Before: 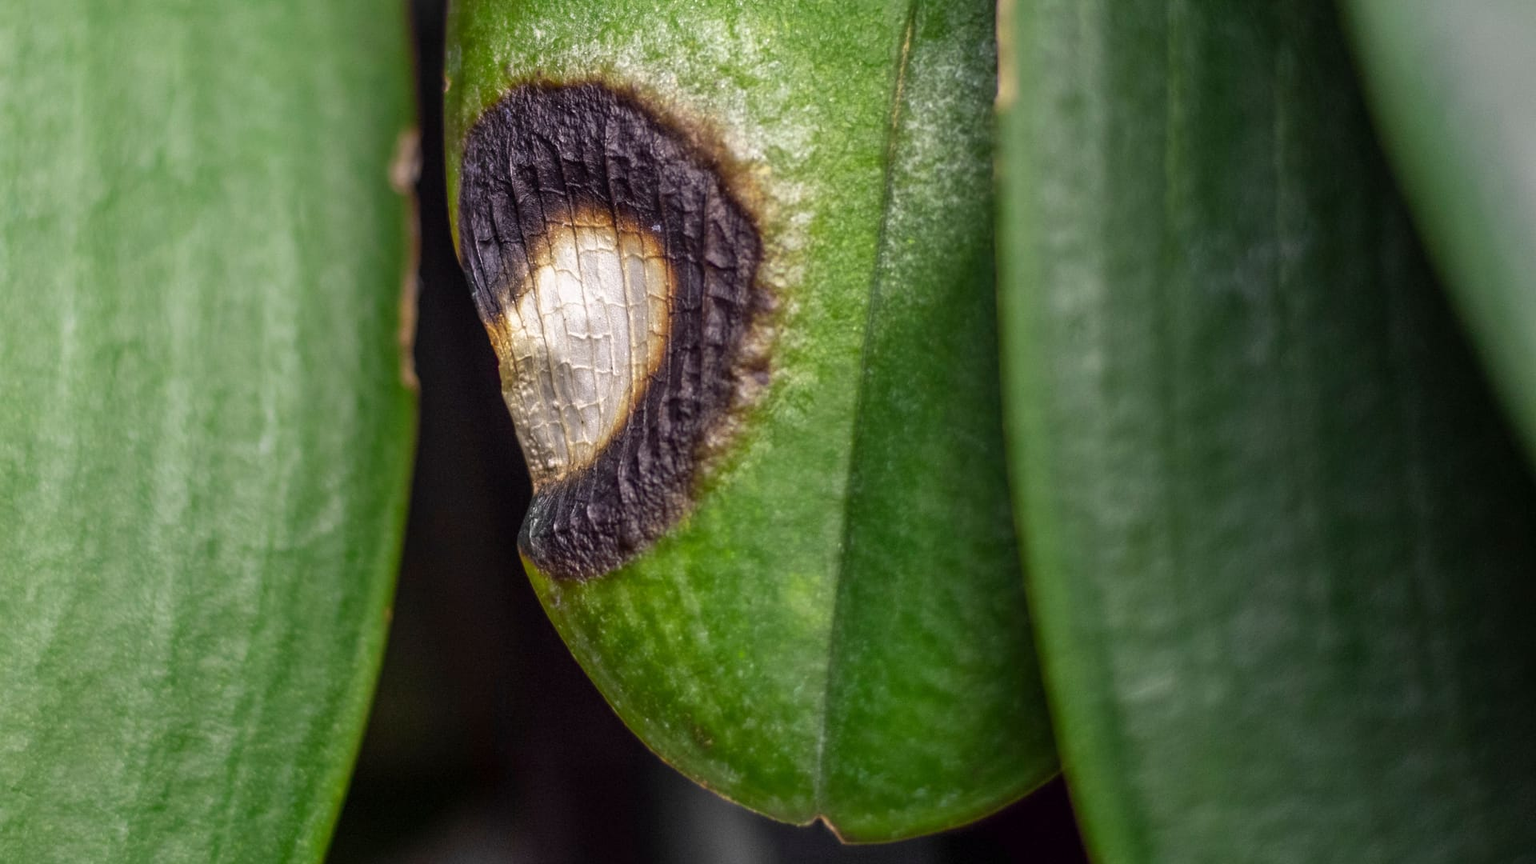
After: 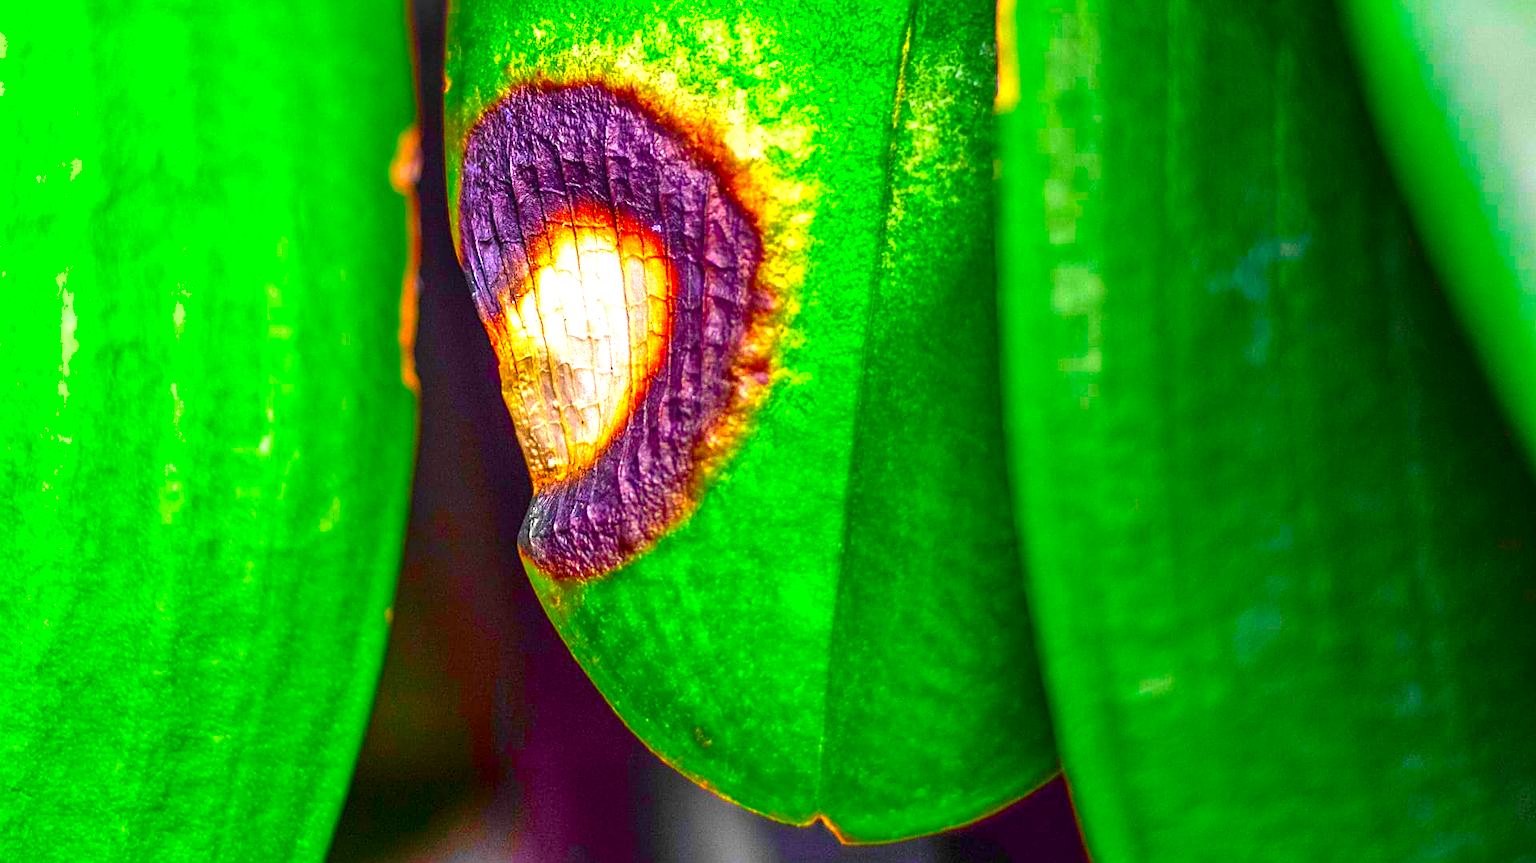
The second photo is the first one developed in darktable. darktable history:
local contrast: mode bilateral grid, contrast 100, coarseness 99, detail 91%, midtone range 0.2
crop: bottom 0.069%
sharpen: on, module defaults
color balance rgb: linear chroma grading › global chroma 15.556%, perceptual saturation grading › global saturation 15.126%
exposure: exposure 1.226 EV, compensate highlight preservation false
shadows and highlights: soften with gaussian
color correction: highlights b* 0.022, saturation 2.95
